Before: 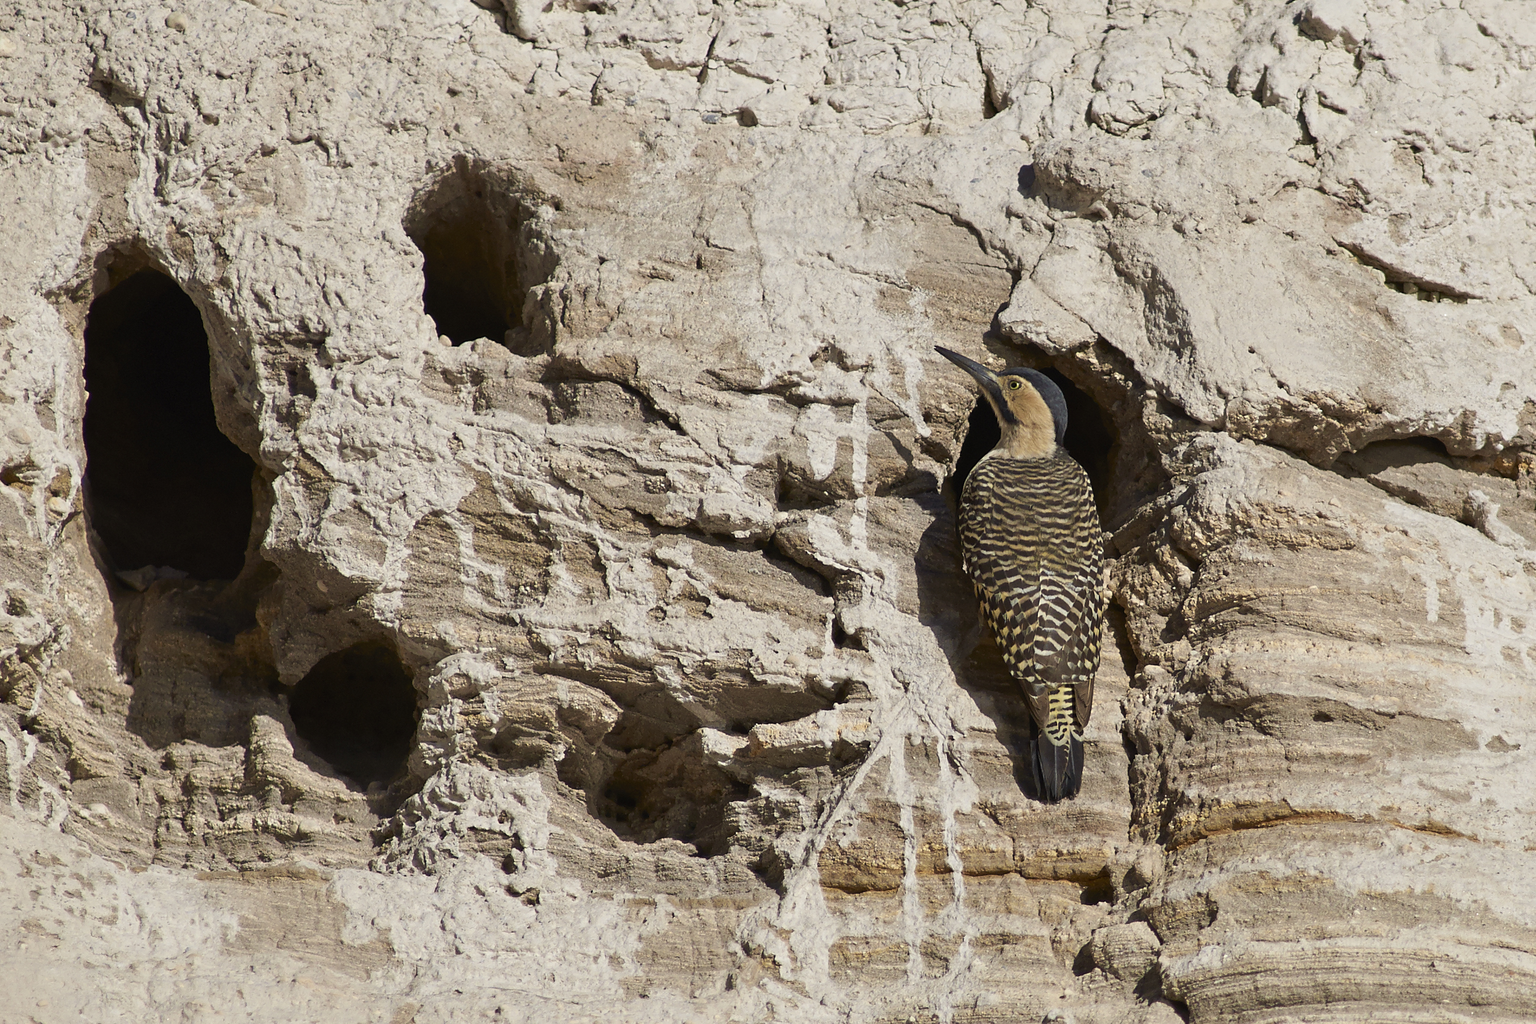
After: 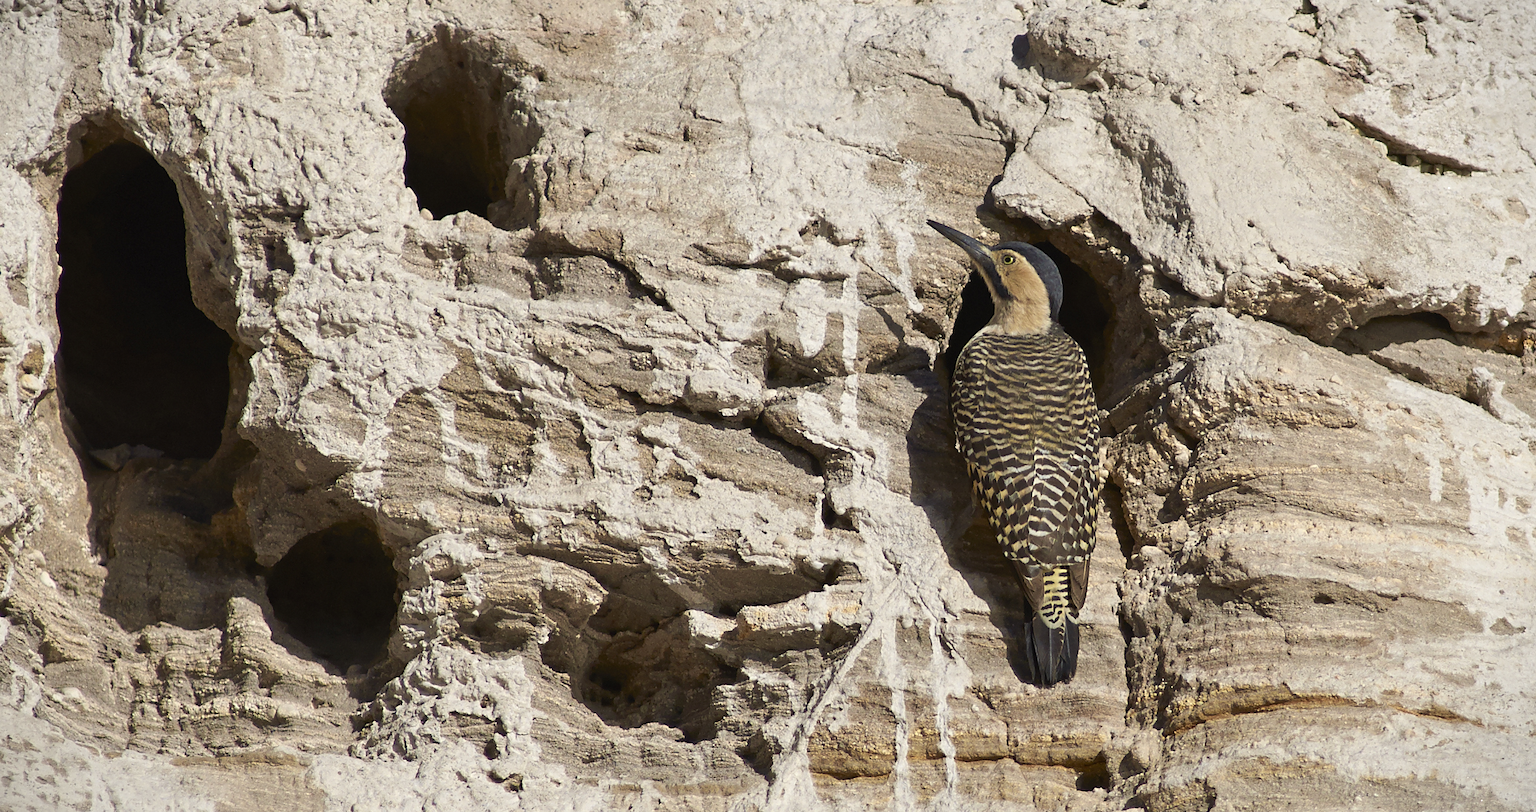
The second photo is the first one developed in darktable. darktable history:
exposure: exposure 0.196 EV, compensate exposure bias true, compensate highlight preservation false
vignetting: fall-off start 100.23%, width/height ratio 1.307
crop and rotate: left 1.867%, top 12.866%, right 0.301%, bottom 9.518%
